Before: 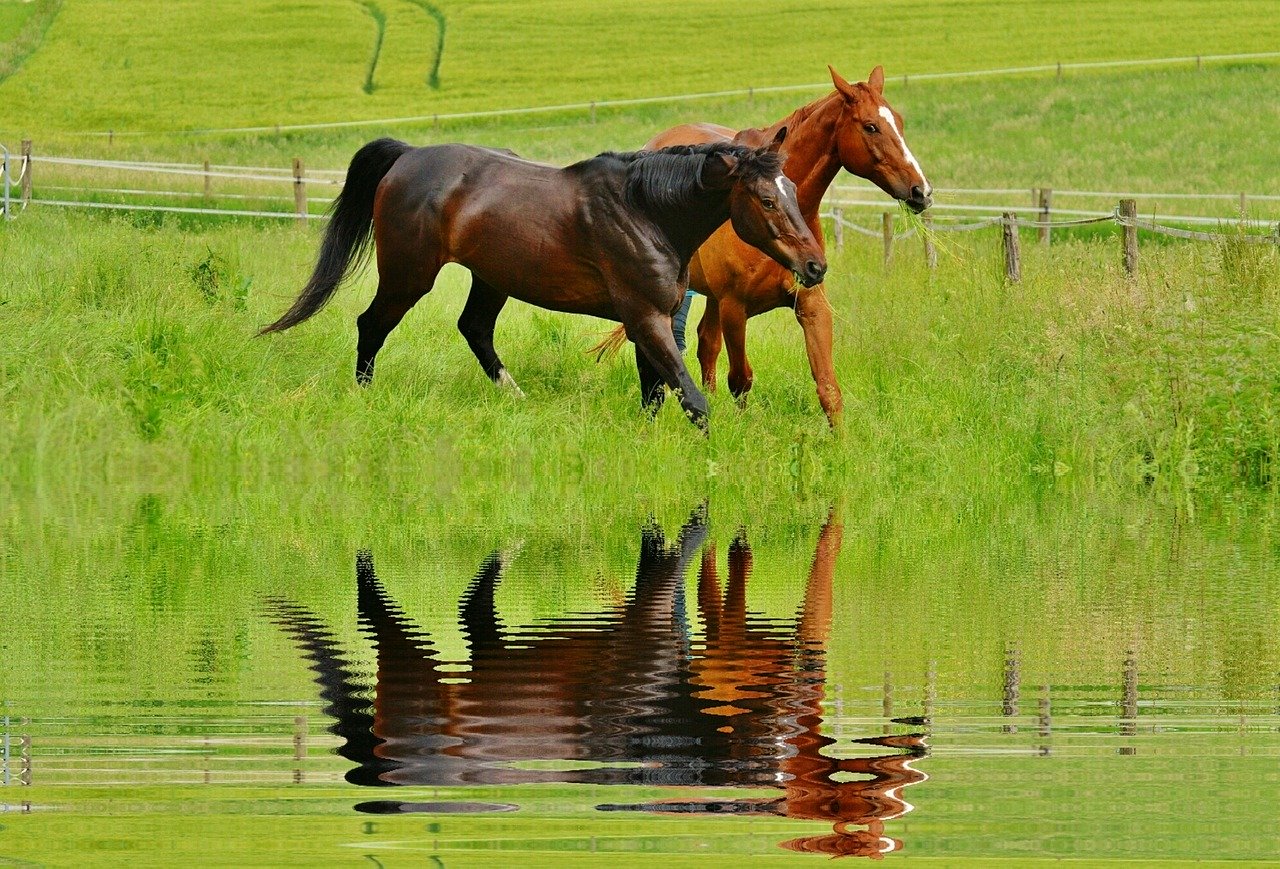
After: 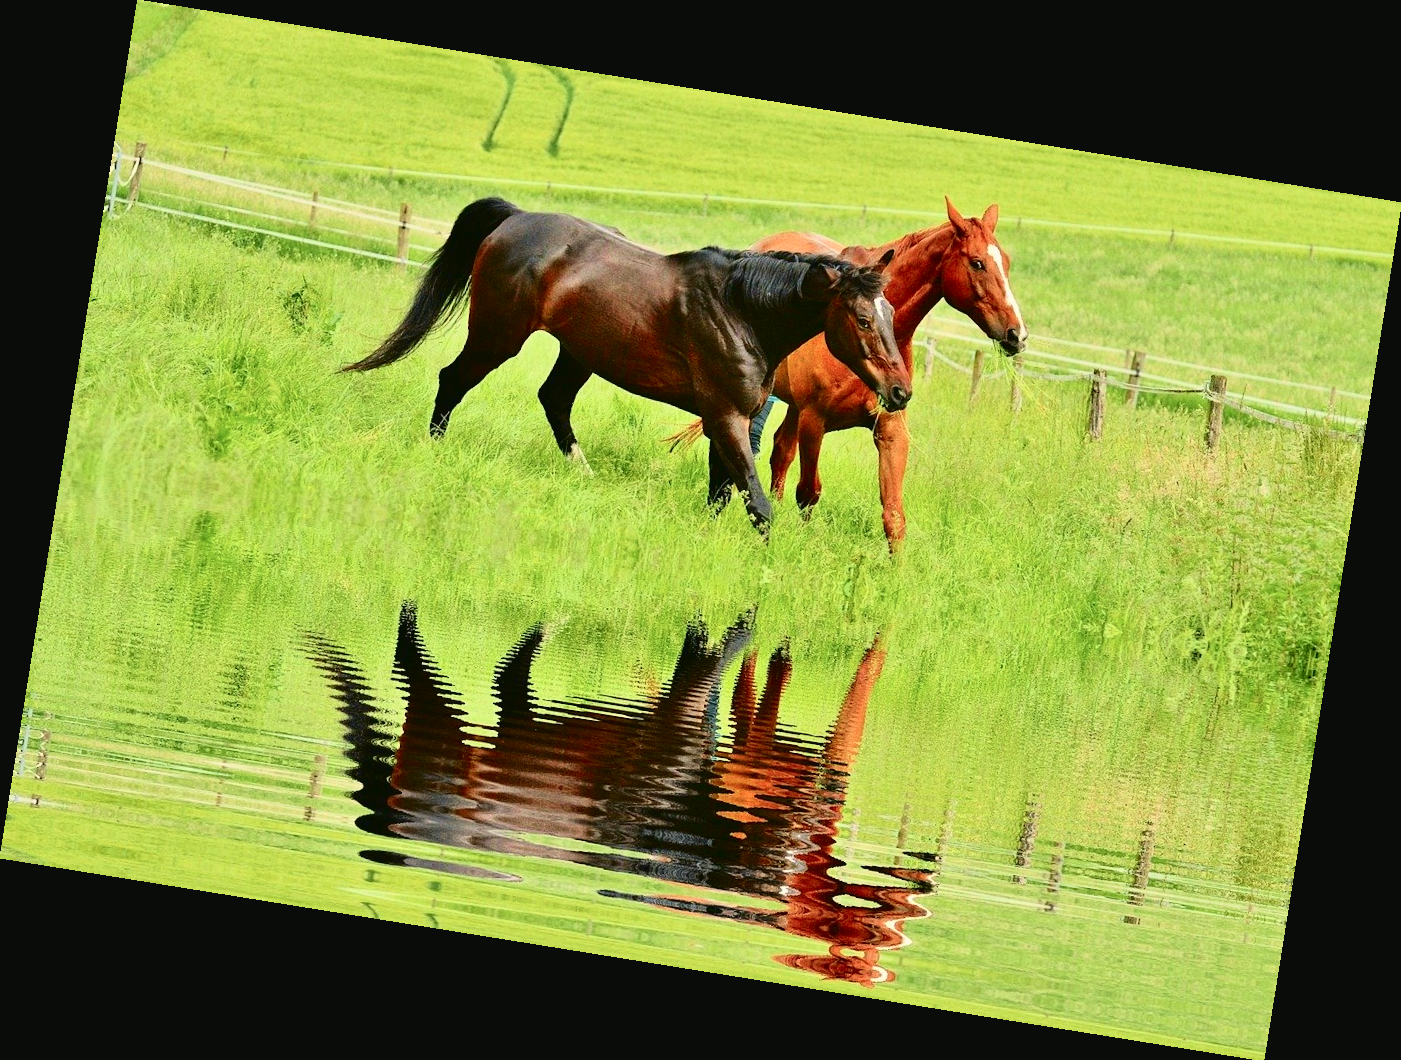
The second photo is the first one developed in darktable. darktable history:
tone curve: curves: ch0 [(0.003, 0.032) (0.037, 0.037) (0.149, 0.117) (0.297, 0.318) (0.41, 0.48) (0.541, 0.649) (0.722, 0.857) (0.875, 0.946) (1, 0.98)]; ch1 [(0, 0) (0.305, 0.325) (0.453, 0.437) (0.482, 0.474) (0.501, 0.498) (0.506, 0.503) (0.559, 0.576) (0.6, 0.635) (0.656, 0.707) (1, 1)]; ch2 [(0, 0) (0.323, 0.277) (0.408, 0.399) (0.45, 0.48) (0.499, 0.502) (0.515, 0.532) (0.573, 0.602) (0.653, 0.675) (0.75, 0.756) (1, 1)], color space Lab, independent channels, preserve colors none
rotate and perspective: rotation 9.12°, automatic cropping off
exposure: exposure 0.081 EV, compensate highlight preservation false
